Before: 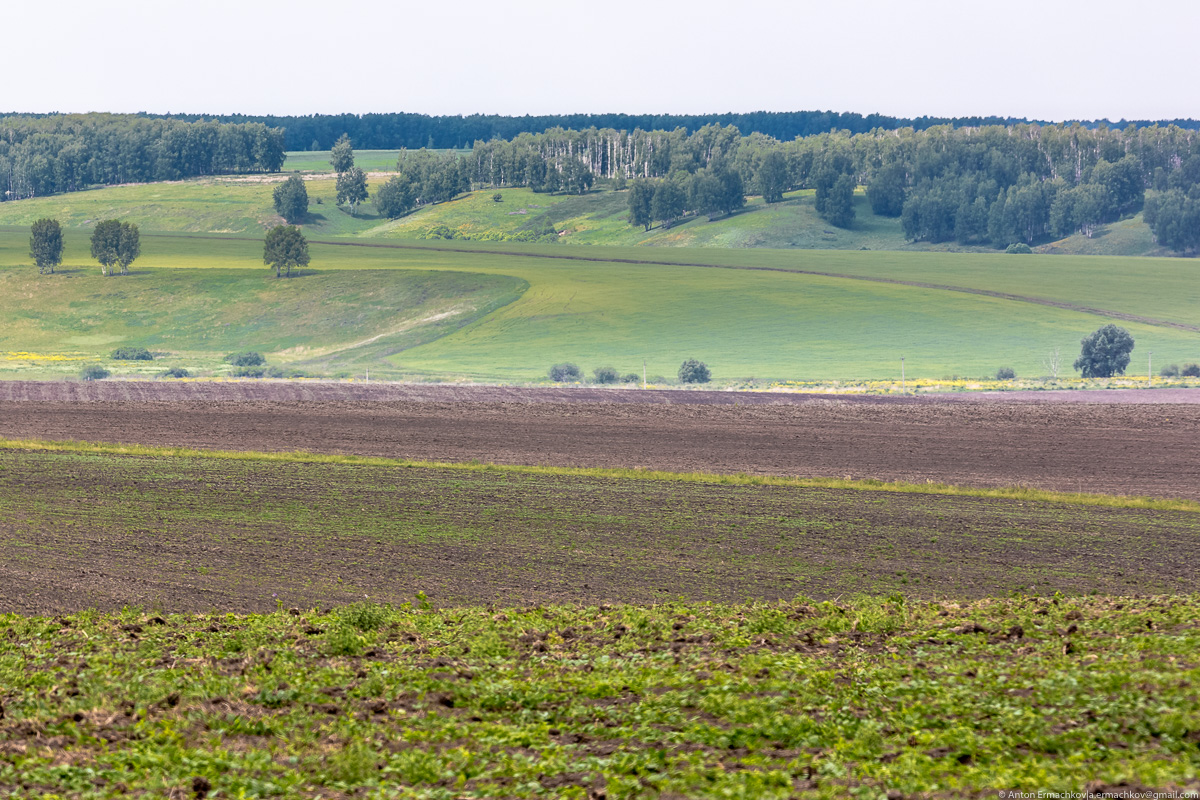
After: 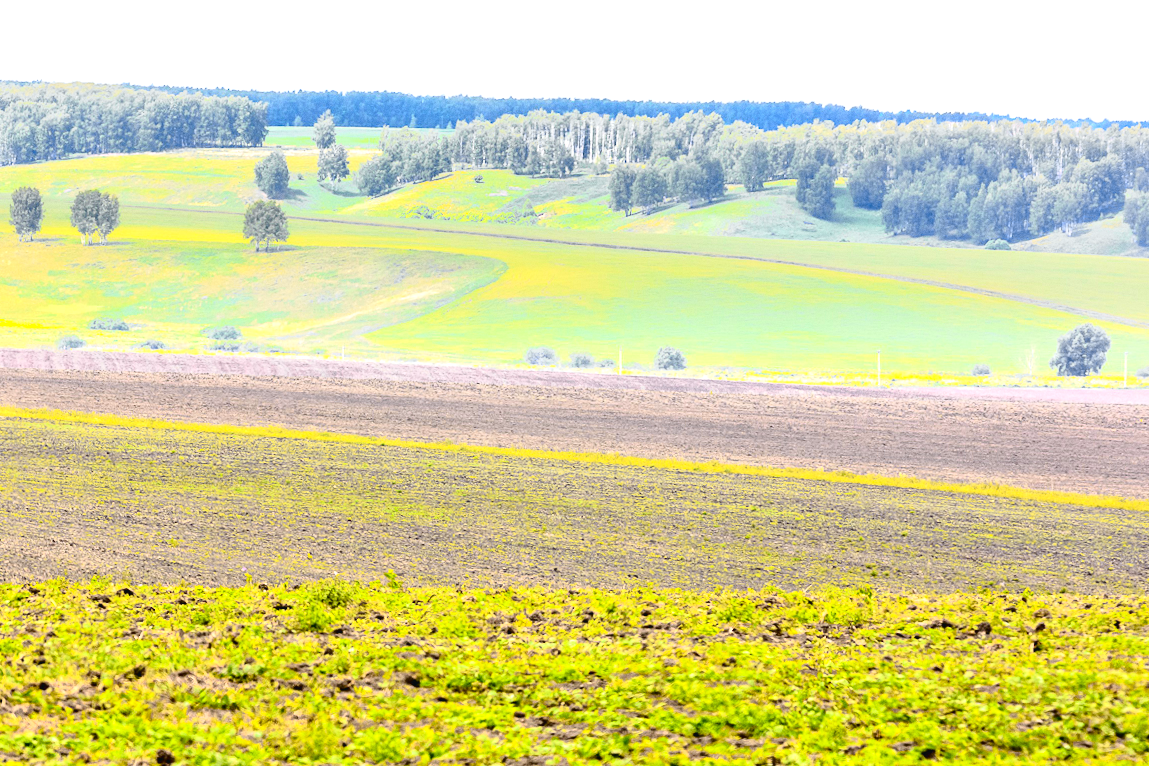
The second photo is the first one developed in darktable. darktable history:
crop and rotate: angle -1.69°
grain: coarseness 0.09 ISO, strength 16.61%
color contrast: green-magenta contrast 0.8, blue-yellow contrast 1.1, unbound 0
exposure: black level correction 0, exposure 1.2 EV, compensate exposure bias true, compensate highlight preservation false
tone curve: curves: ch0 [(0, 0.026) (0.058, 0.049) (0.246, 0.214) (0.437, 0.498) (0.55, 0.644) (0.657, 0.767) (0.822, 0.9) (1, 0.961)]; ch1 [(0, 0) (0.346, 0.307) (0.408, 0.369) (0.453, 0.457) (0.476, 0.489) (0.502, 0.493) (0.521, 0.515) (0.537, 0.531) (0.612, 0.641) (0.676, 0.728) (1, 1)]; ch2 [(0, 0) (0.346, 0.34) (0.434, 0.46) (0.485, 0.494) (0.5, 0.494) (0.511, 0.504) (0.537, 0.551) (0.579, 0.599) (0.625, 0.686) (1, 1)], color space Lab, independent channels, preserve colors none
